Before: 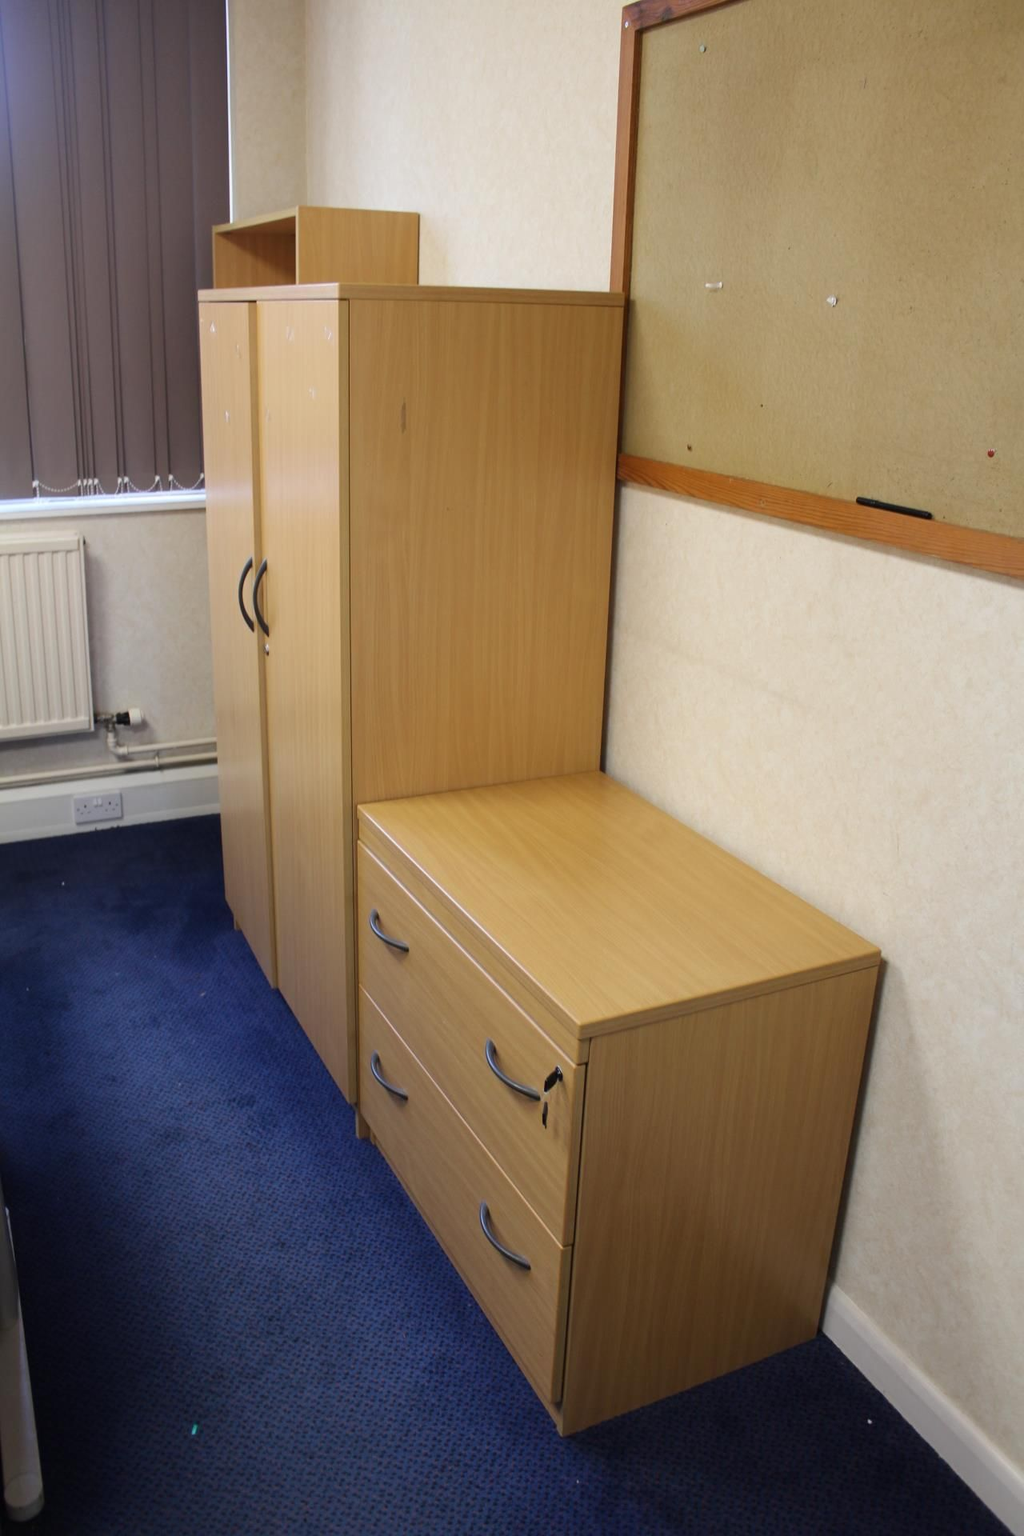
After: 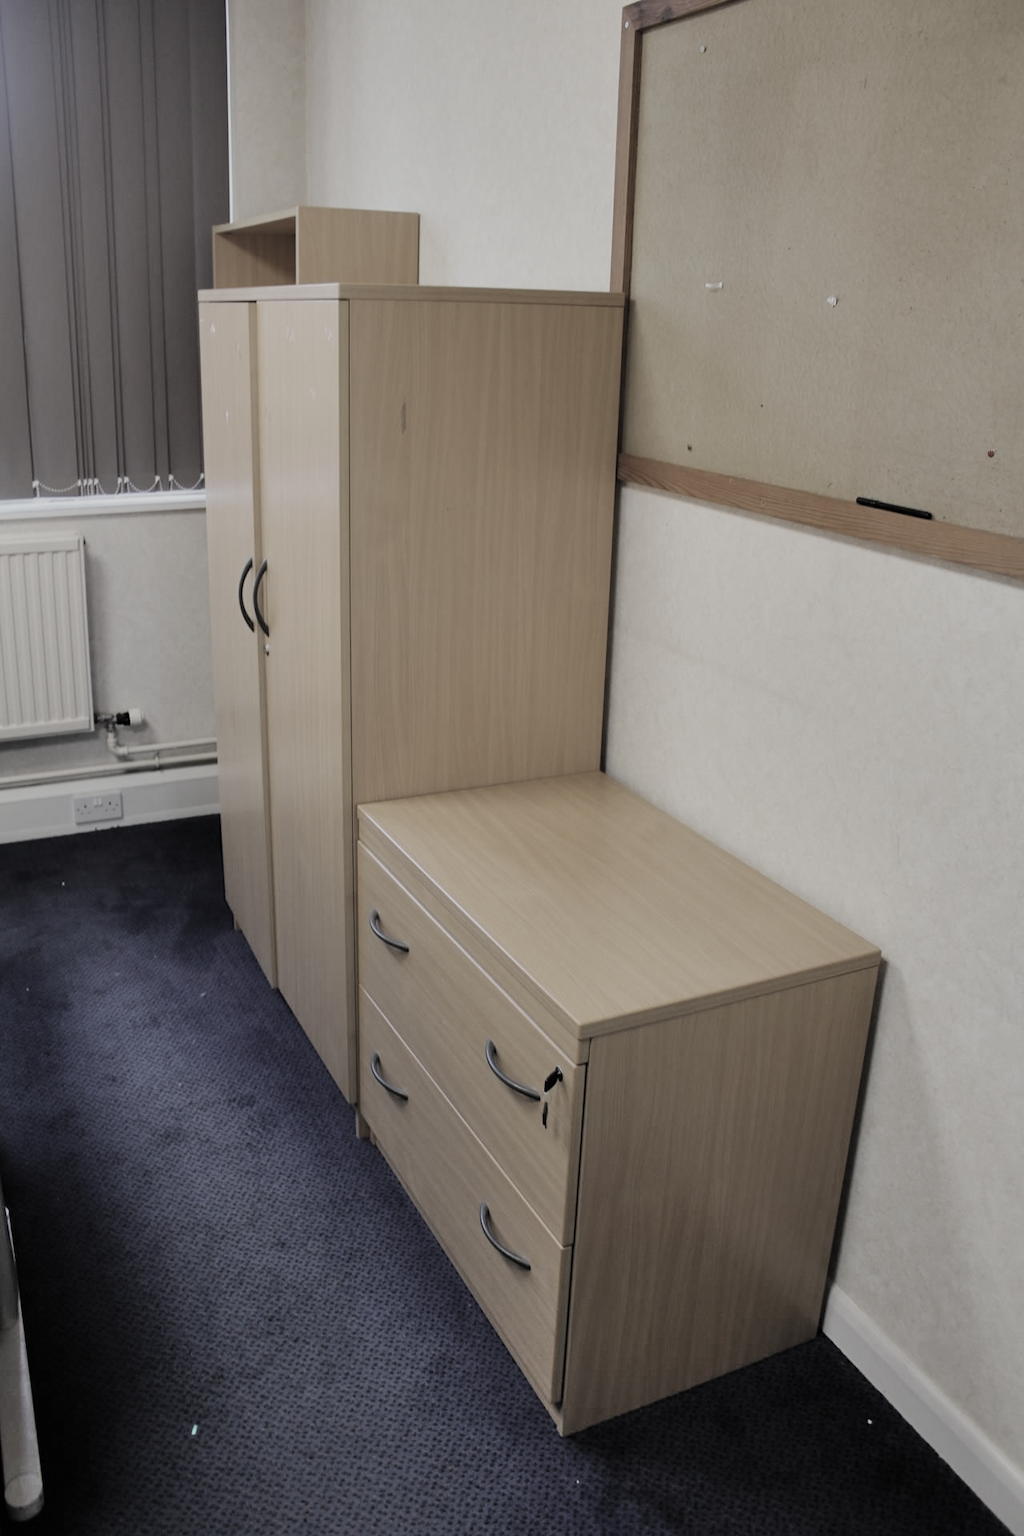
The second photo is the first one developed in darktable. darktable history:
color balance rgb: perceptual saturation grading › global saturation 30.553%
shadows and highlights: shadows 48.96, highlights -41.92, soften with gaussian
filmic rgb: black relative exposure -7.65 EV, white relative exposure 4.56 EV, hardness 3.61, color science v4 (2020)
color correction: highlights b* -0.022, saturation 0.272
